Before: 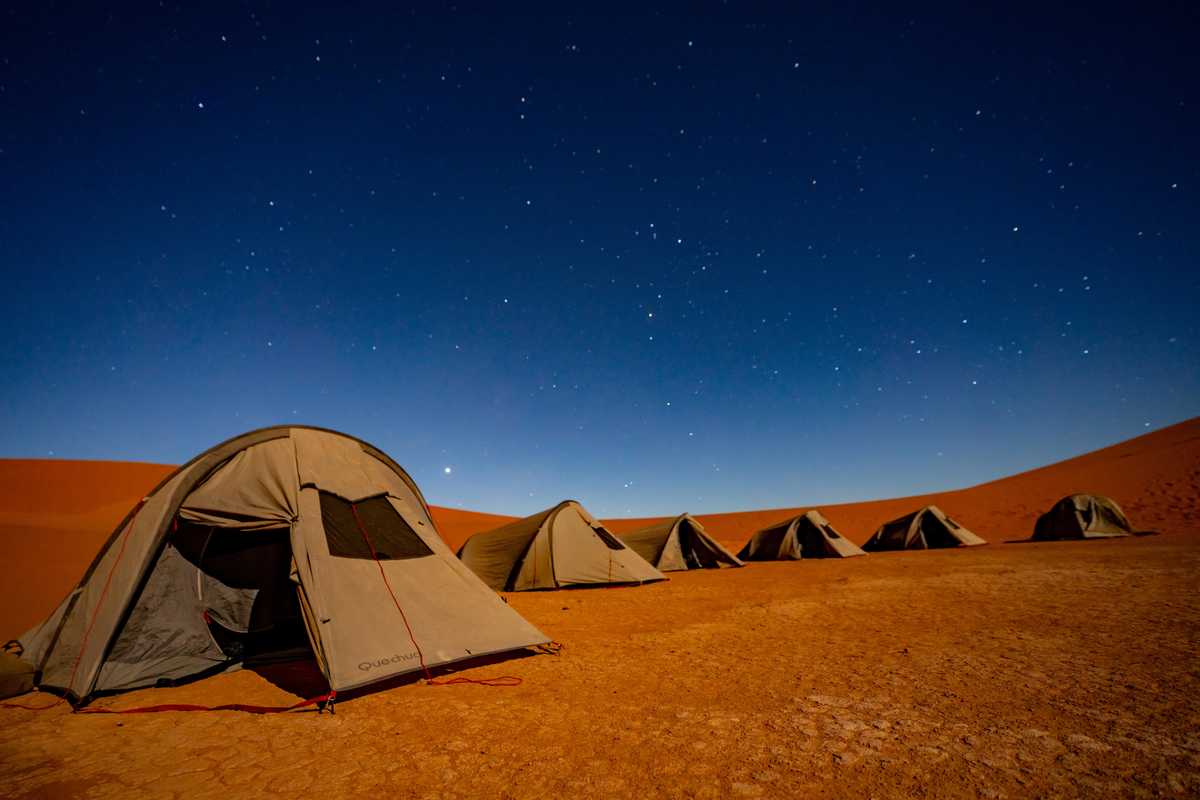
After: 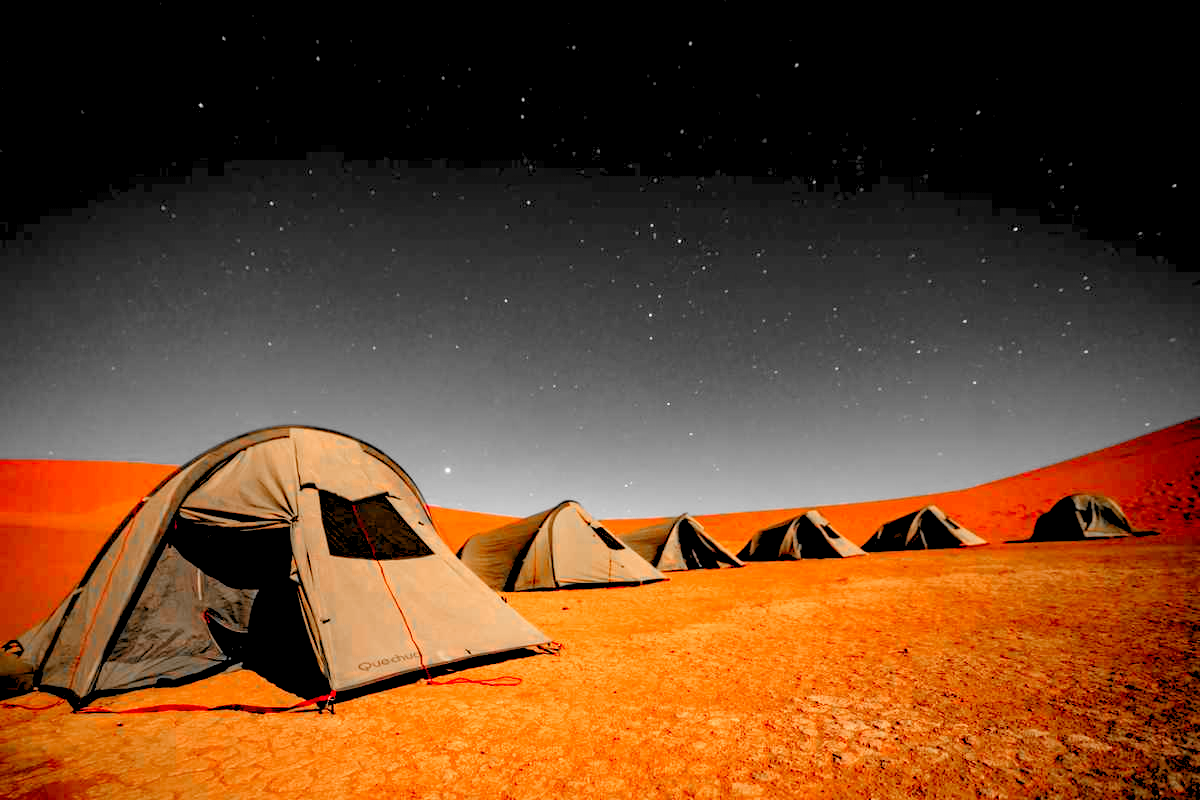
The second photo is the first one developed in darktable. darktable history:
contrast brightness saturation: contrast 0.13, brightness -0.058, saturation 0.152
color zones: curves: ch0 [(0, 0.65) (0.096, 0.644) (0.221, 0.539) (0.429, 0.5) (0.571, 0.5) (0.714, 0.5) (0.857, 0.5) (1, 0.65)]; ch1 [(0, 0.5) (0.143, 0.5) (0.257, -0.002) (0.429, 0.04) (0.571, -0.001) (0.714, -0.015) (0.857, 0.024) (1, 0.5)]
levels: levels [0.072, 0.414, 0.976]
